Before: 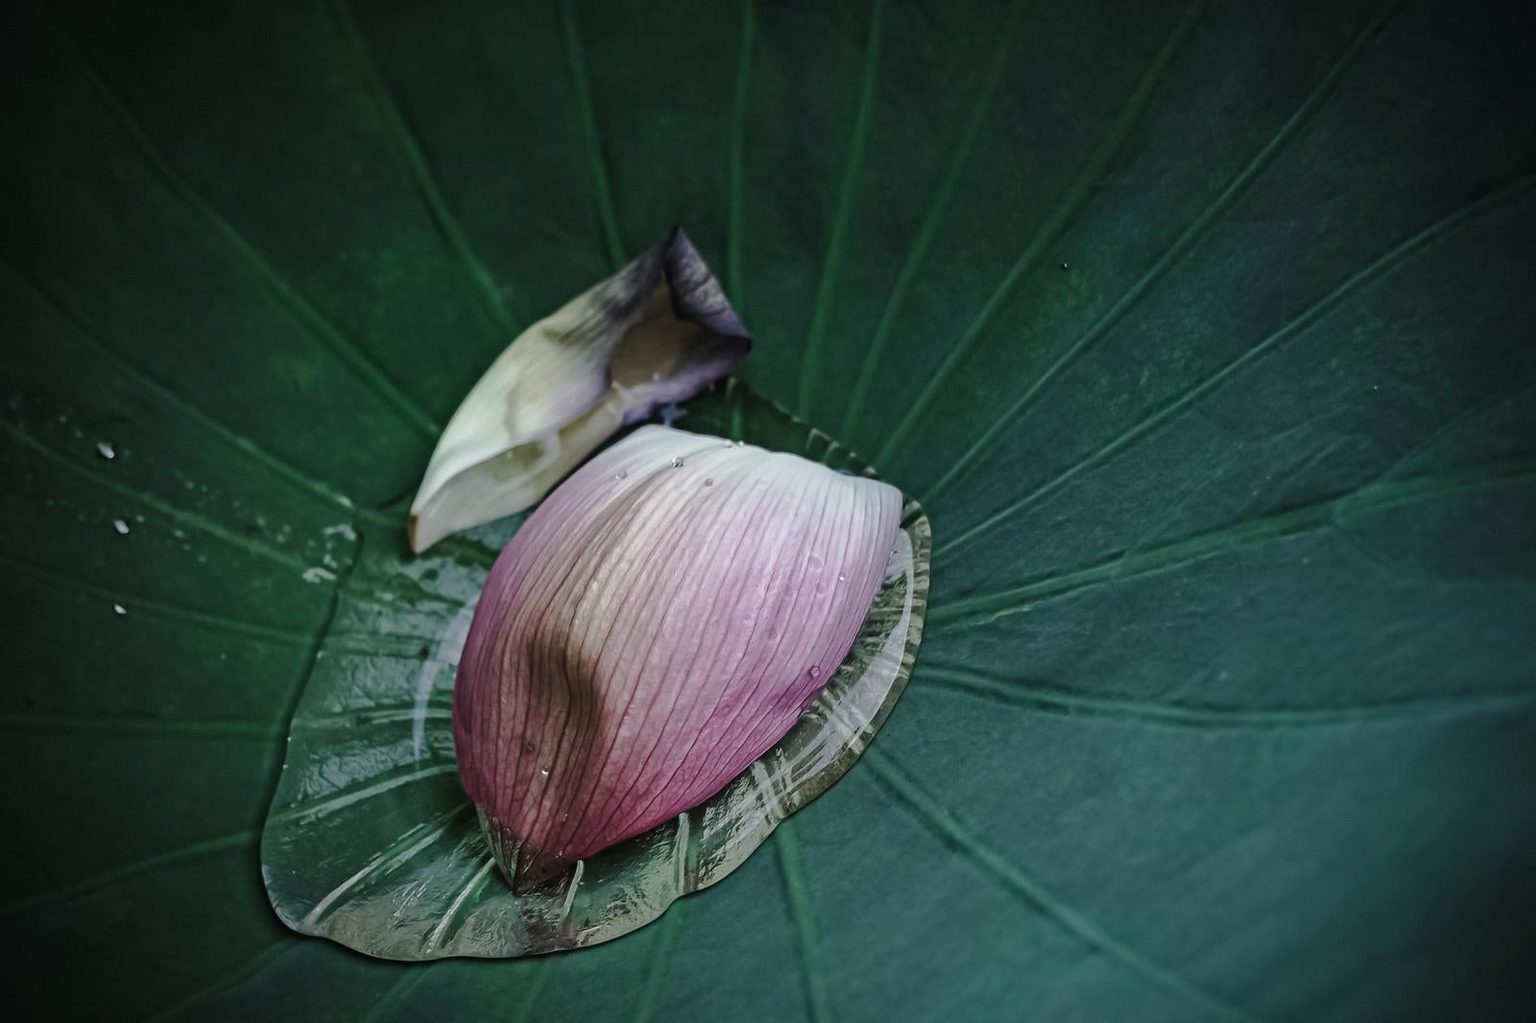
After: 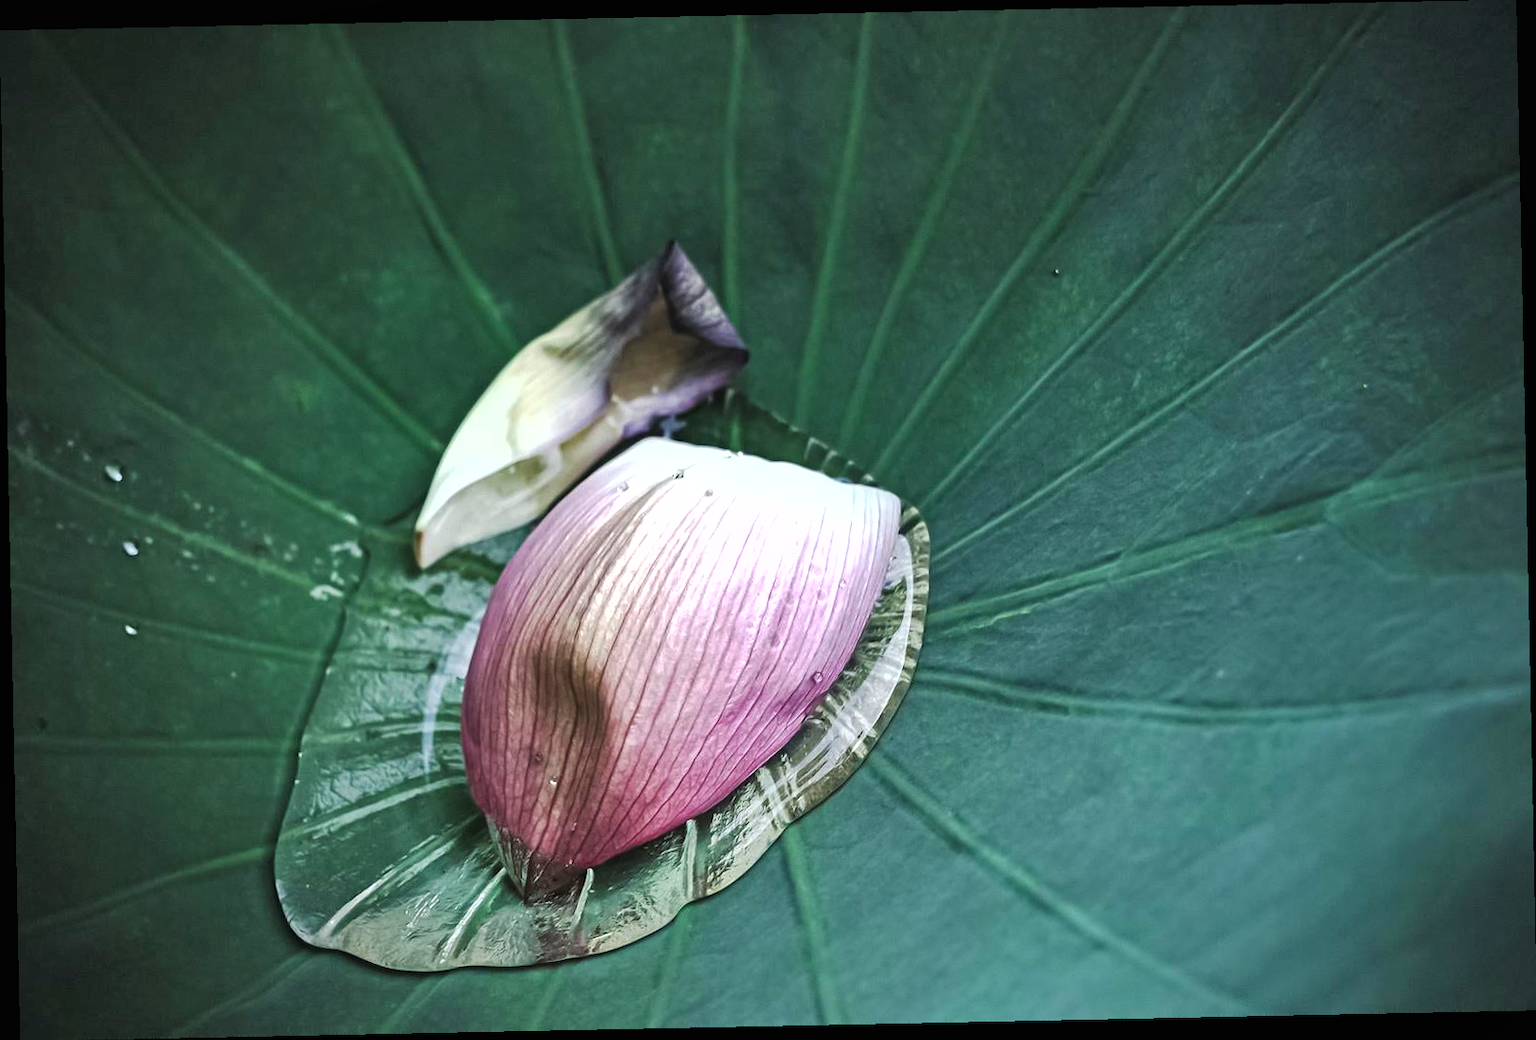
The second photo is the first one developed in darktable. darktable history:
rotate and perspective: rotation -1.17°, automatic cropping off
shadows and highlights: radius 108.52, shadows 40.68, highlights -72.88, low approximation 0.01, soften with gaussian
exposure: black level correction 0, exposure 1.1 EV, compensate exposure bias true, compensate highlight preservation false
